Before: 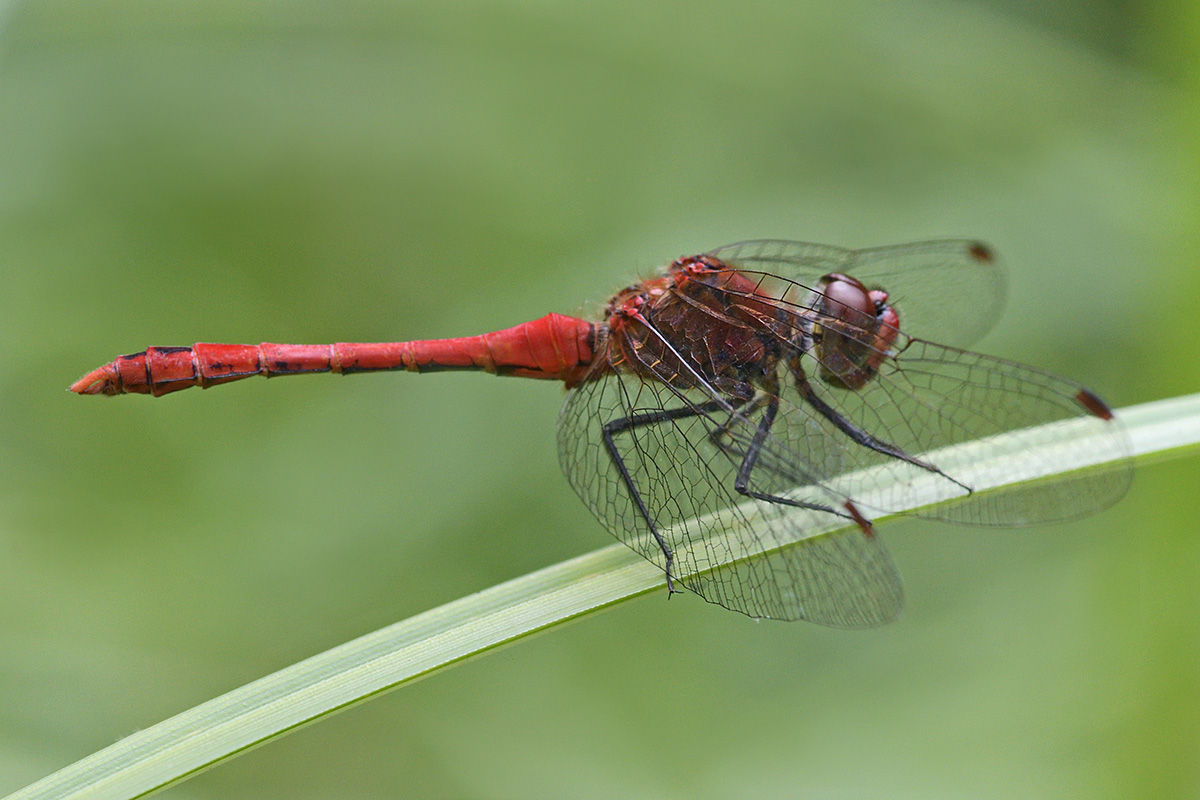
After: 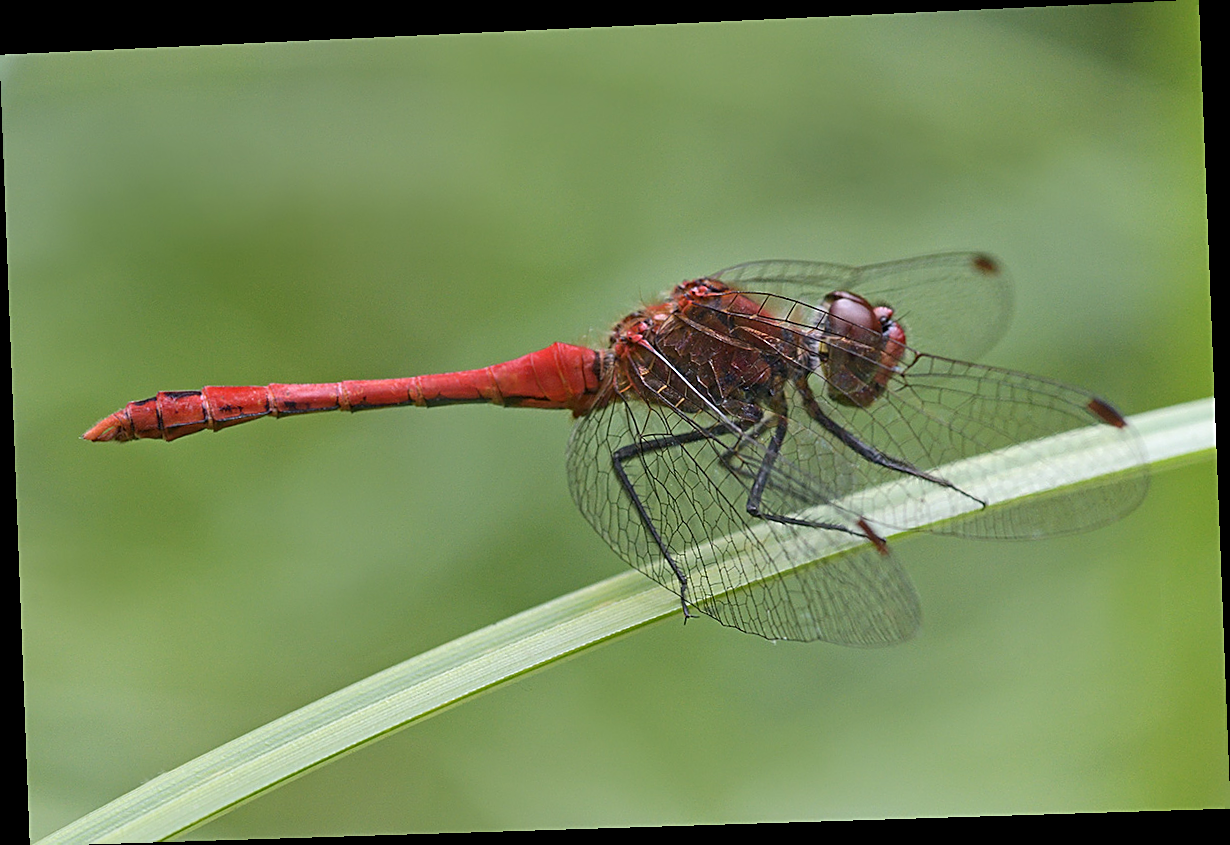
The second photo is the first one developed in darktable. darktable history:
rotate and perspective: rotation -2.22°, lens shift (horizontal) -0.022, automatic cropping off
sharpen: on, module defaults
